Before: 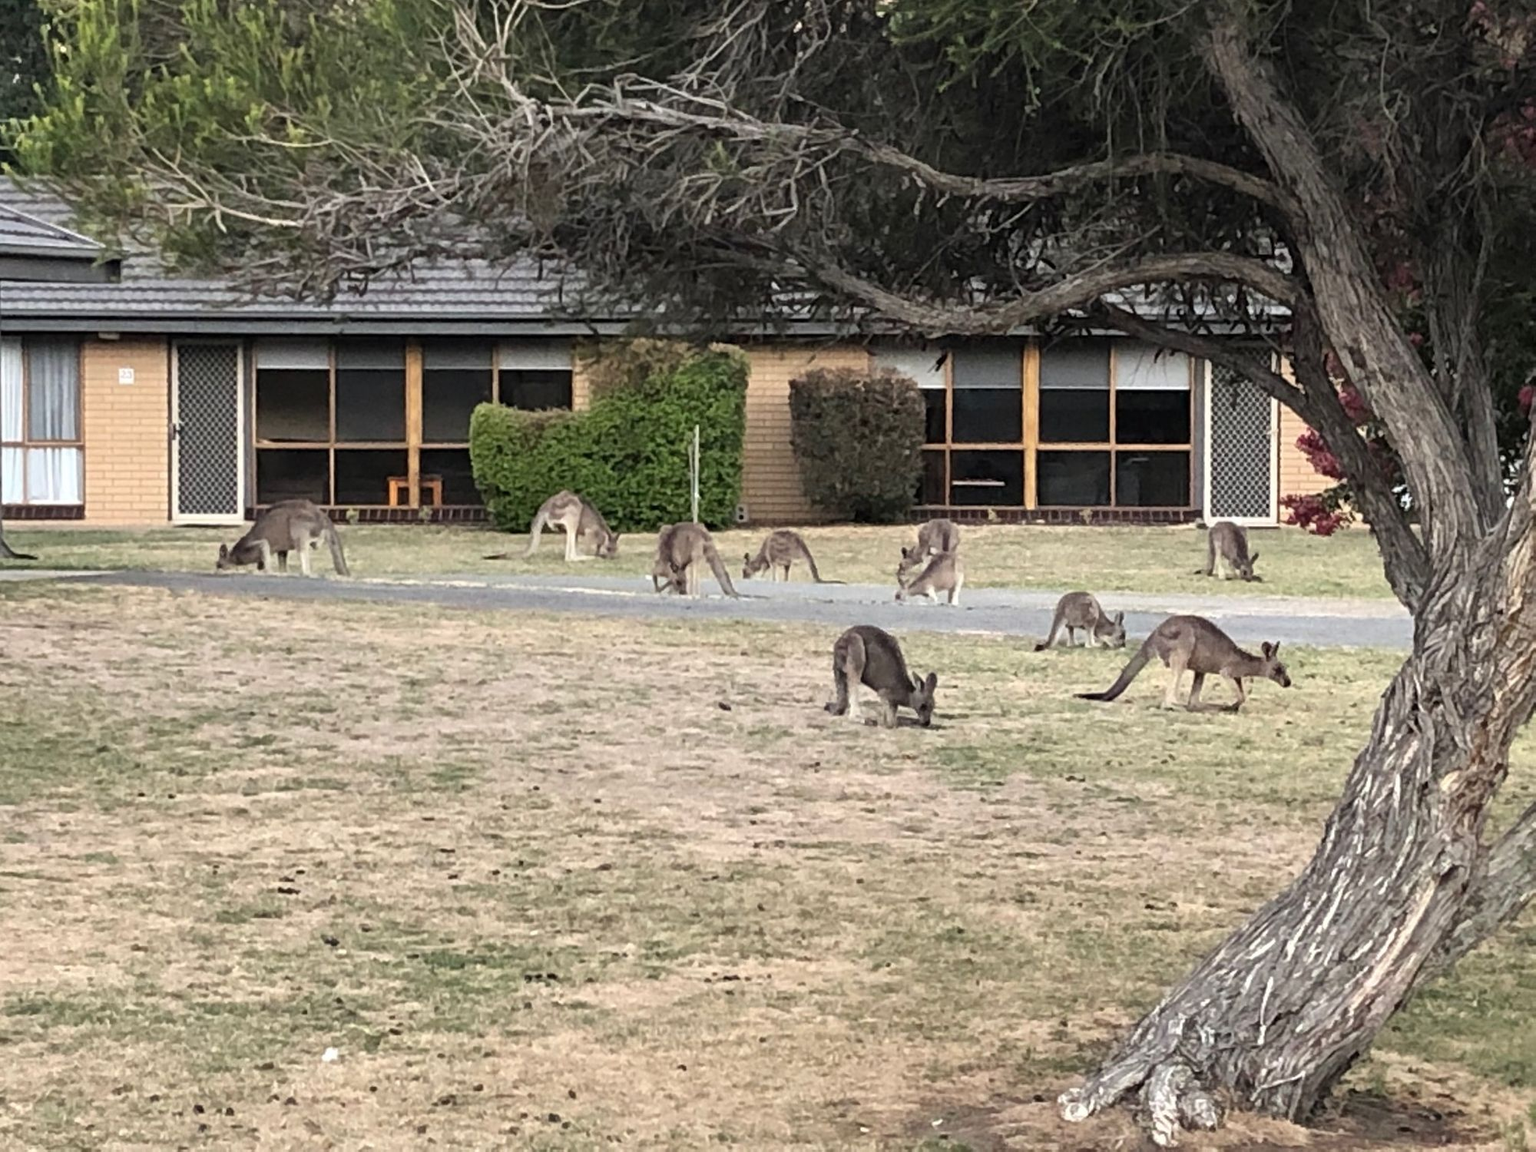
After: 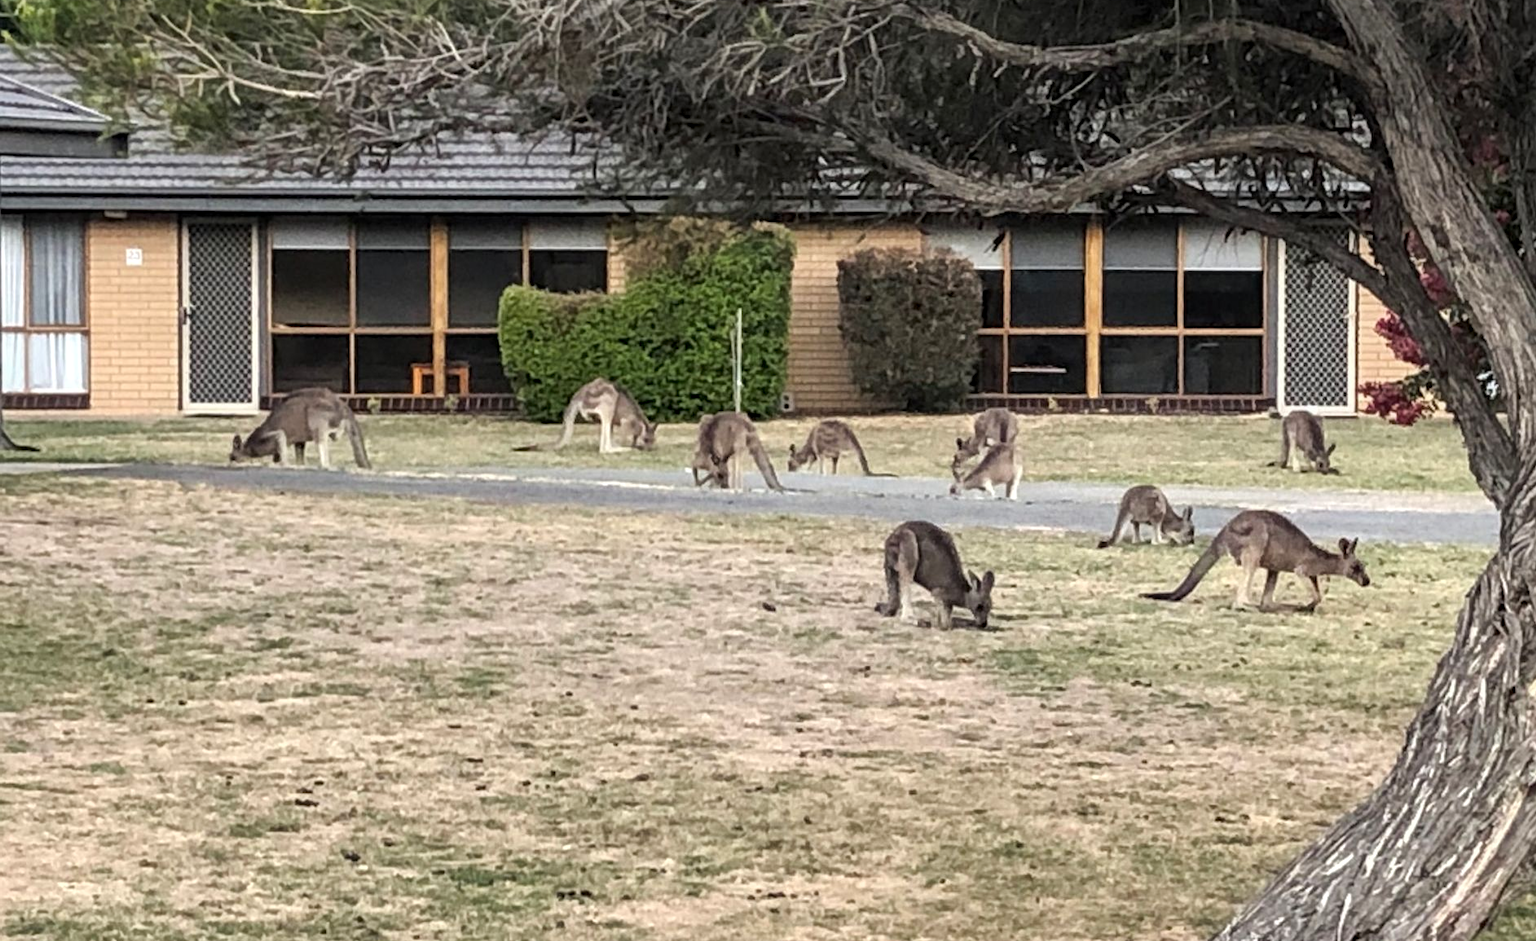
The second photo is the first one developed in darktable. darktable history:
color balance rgb: shadows fall-off 101%, linear chroma grading › mid-tones 7.63%, perceptual saturation grading › mid-tones 11.68%, mask middle-gray fulcrum 22.45%, global vibrance 10.11%, saturation formula JzAzBz (2021)
local contrast: on, module defaults
crop and rotate: angle 0.03°, top 11.643%, right 5.651%, bottom 11.189%
